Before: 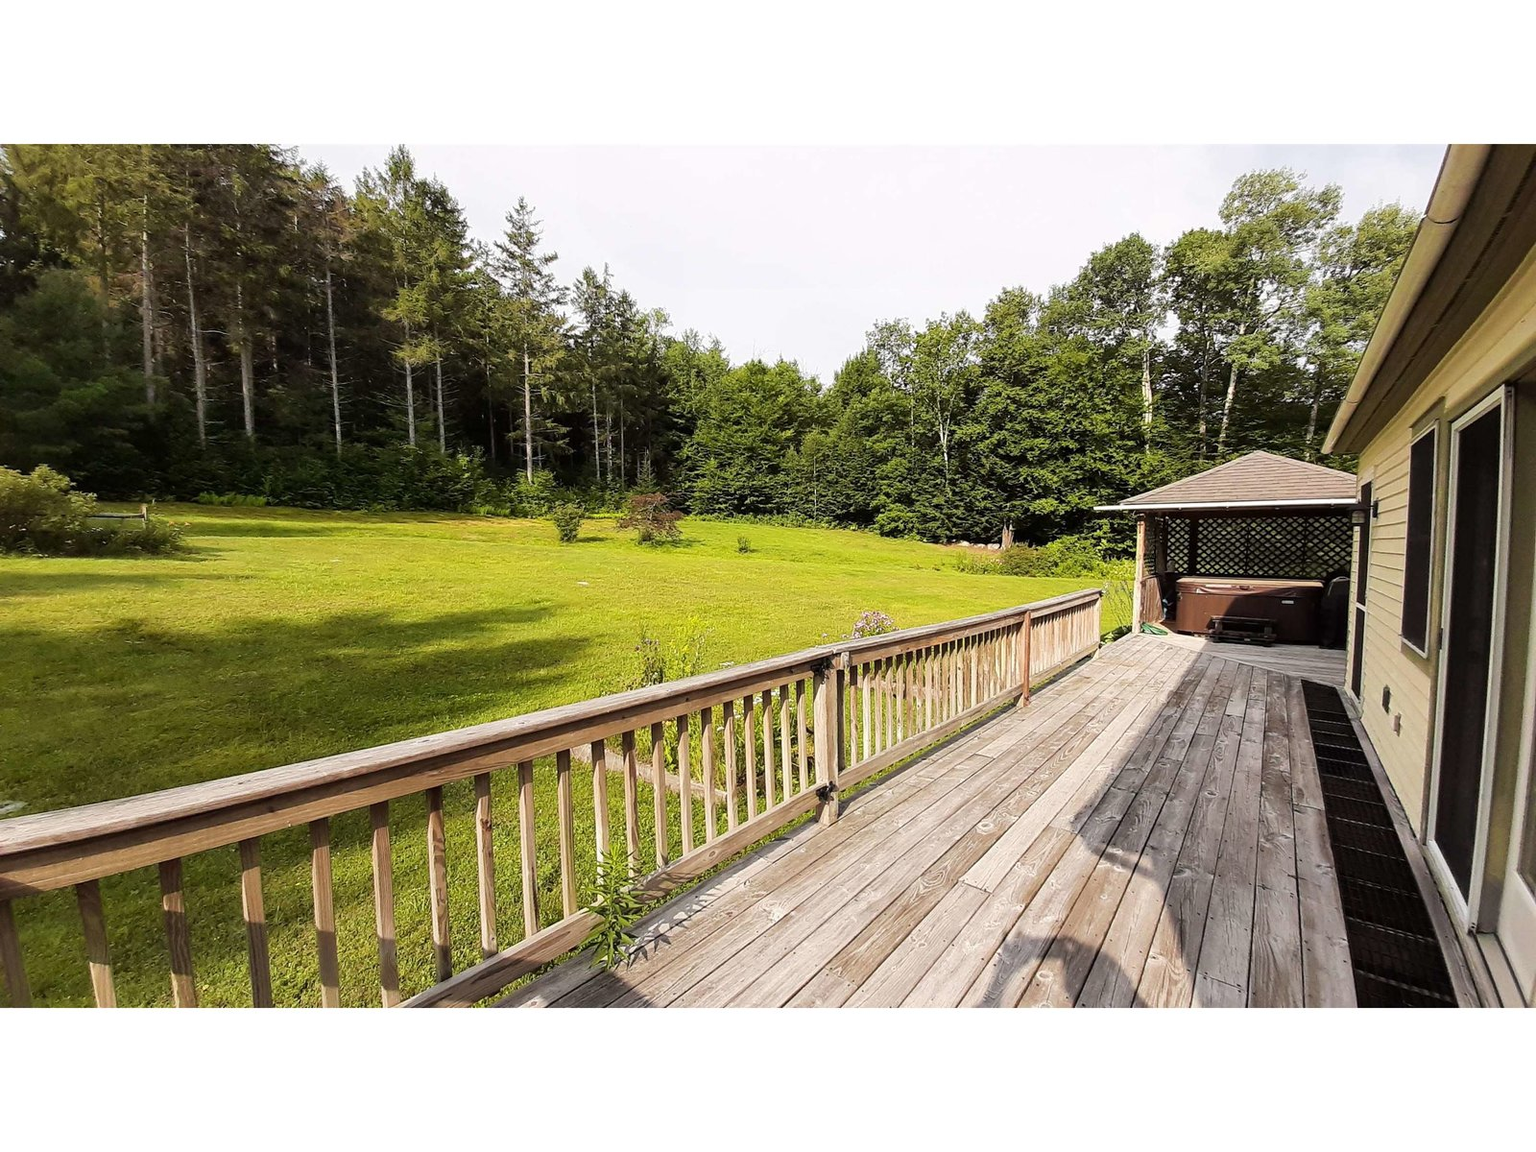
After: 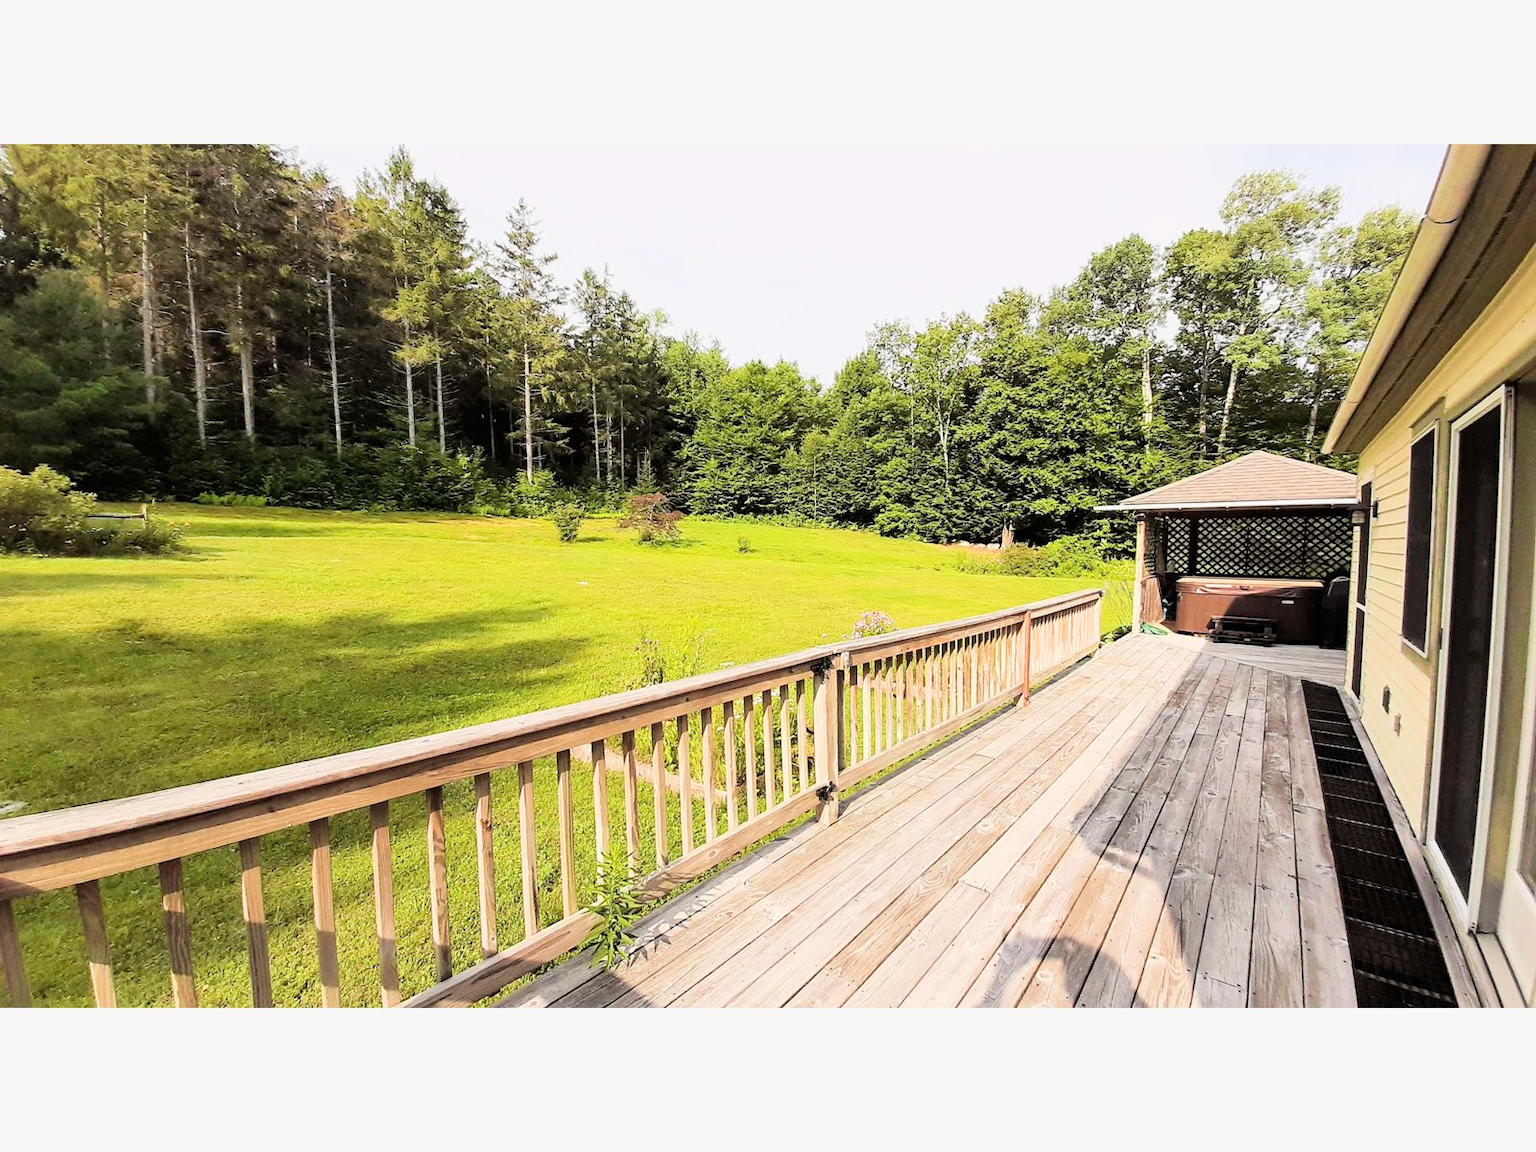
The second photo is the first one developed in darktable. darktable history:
filmic rgb: black relative exposure -7.65 EV, white relative exposure 4.56 EV, hardness 3.61, color science v6 (2022)
exposure: black level correction 0, exposure 1.3 EV, compensate exposure bias true, compensate highlight preservation false
